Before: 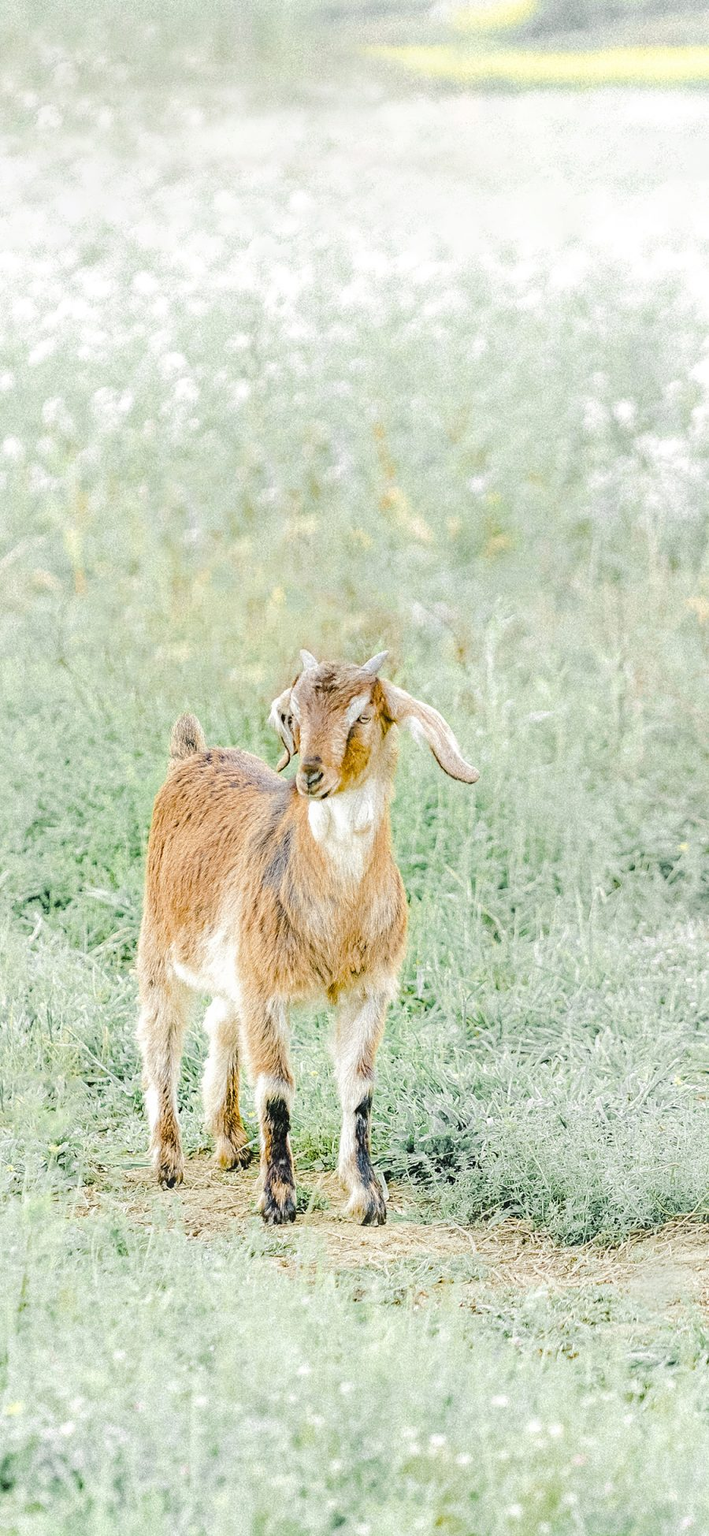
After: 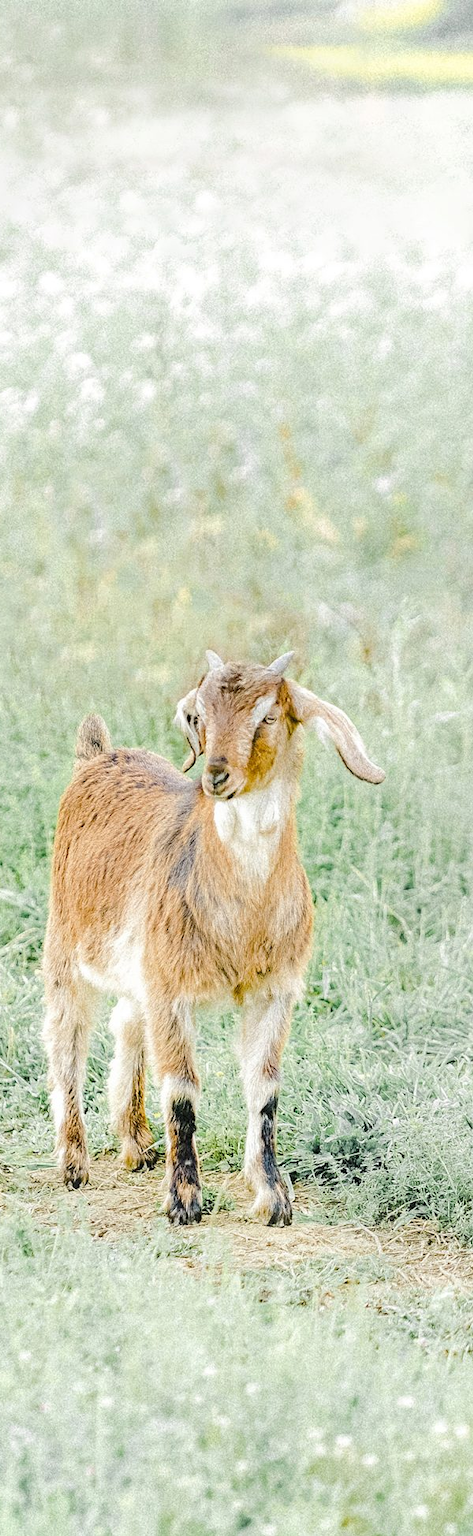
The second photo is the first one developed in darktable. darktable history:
crop and rotate: left 13.397%, right 19.888%
